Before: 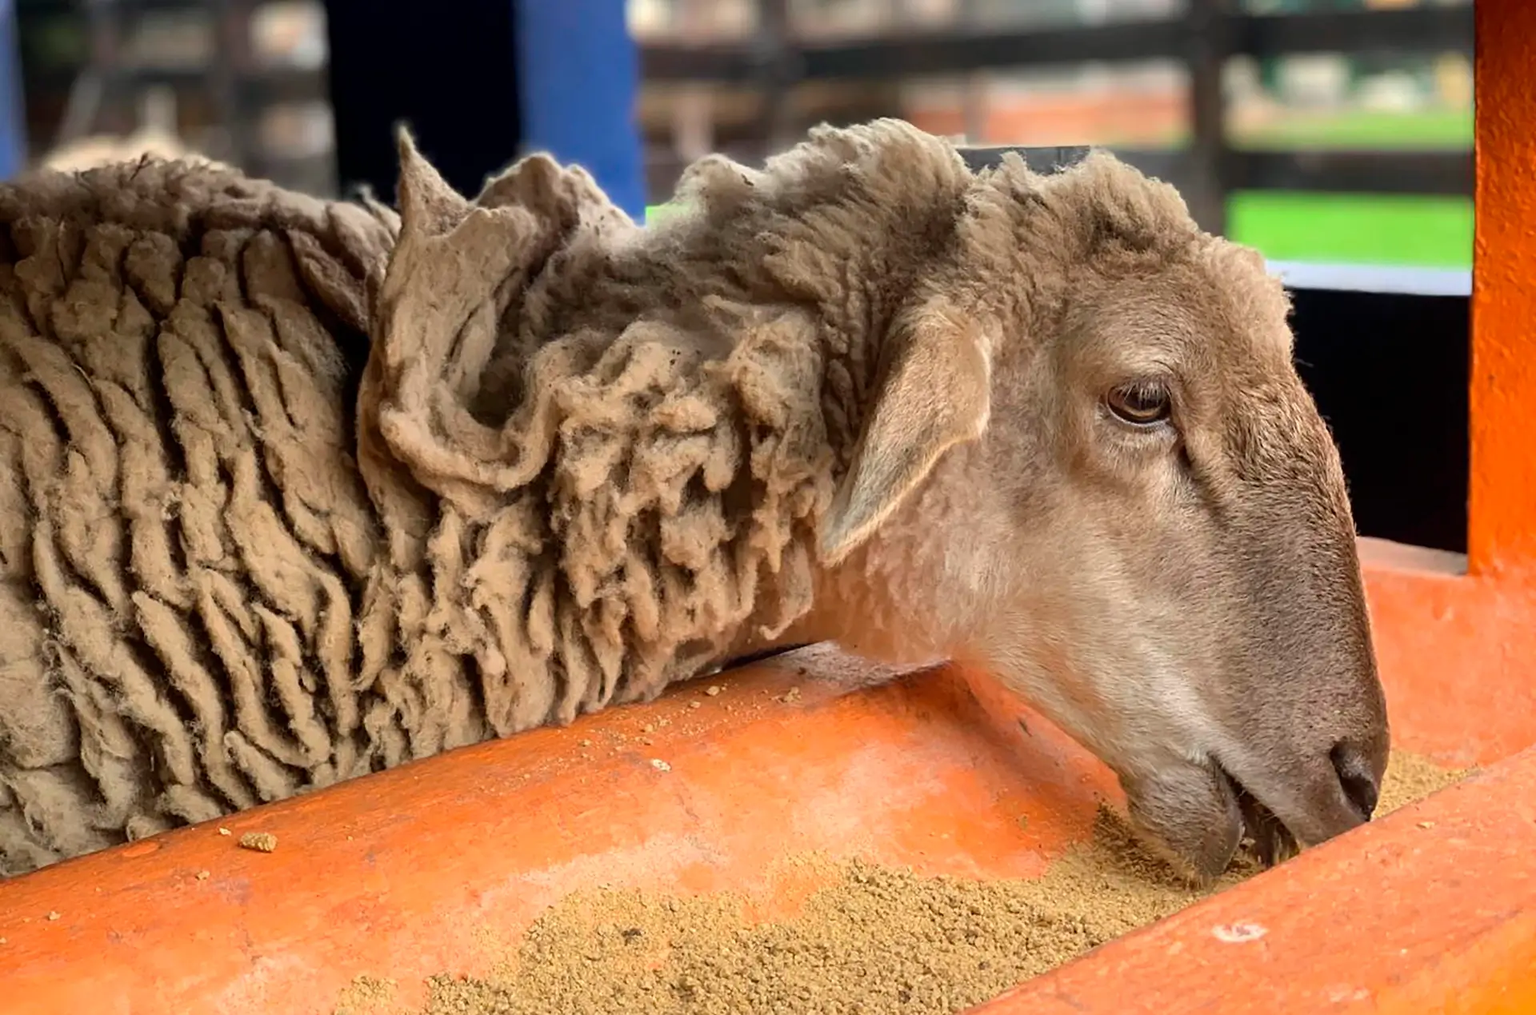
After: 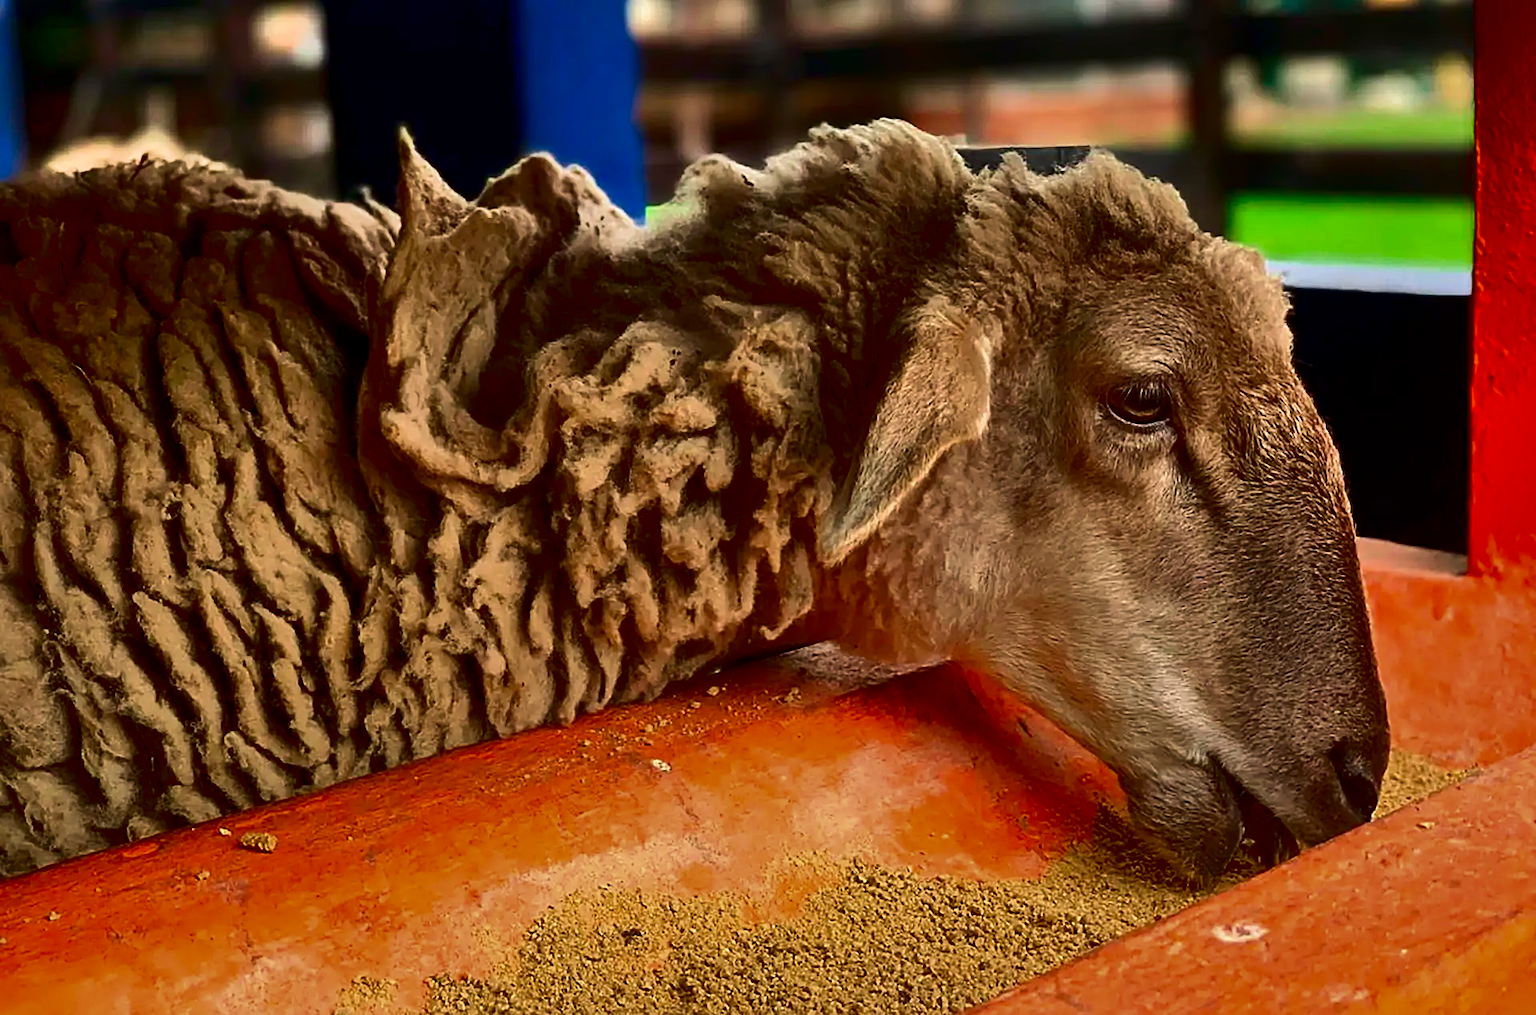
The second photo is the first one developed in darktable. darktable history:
shadows and highlights: shadows color adjustment 97.66%, soften with gaussian
white balance: red 1.009, blue 0.985
velvia: on, module defaults
sharpen: on, module defaults
contrast brightness saturation: contrast 0.09, brightness -0.59, saturation 0.17
